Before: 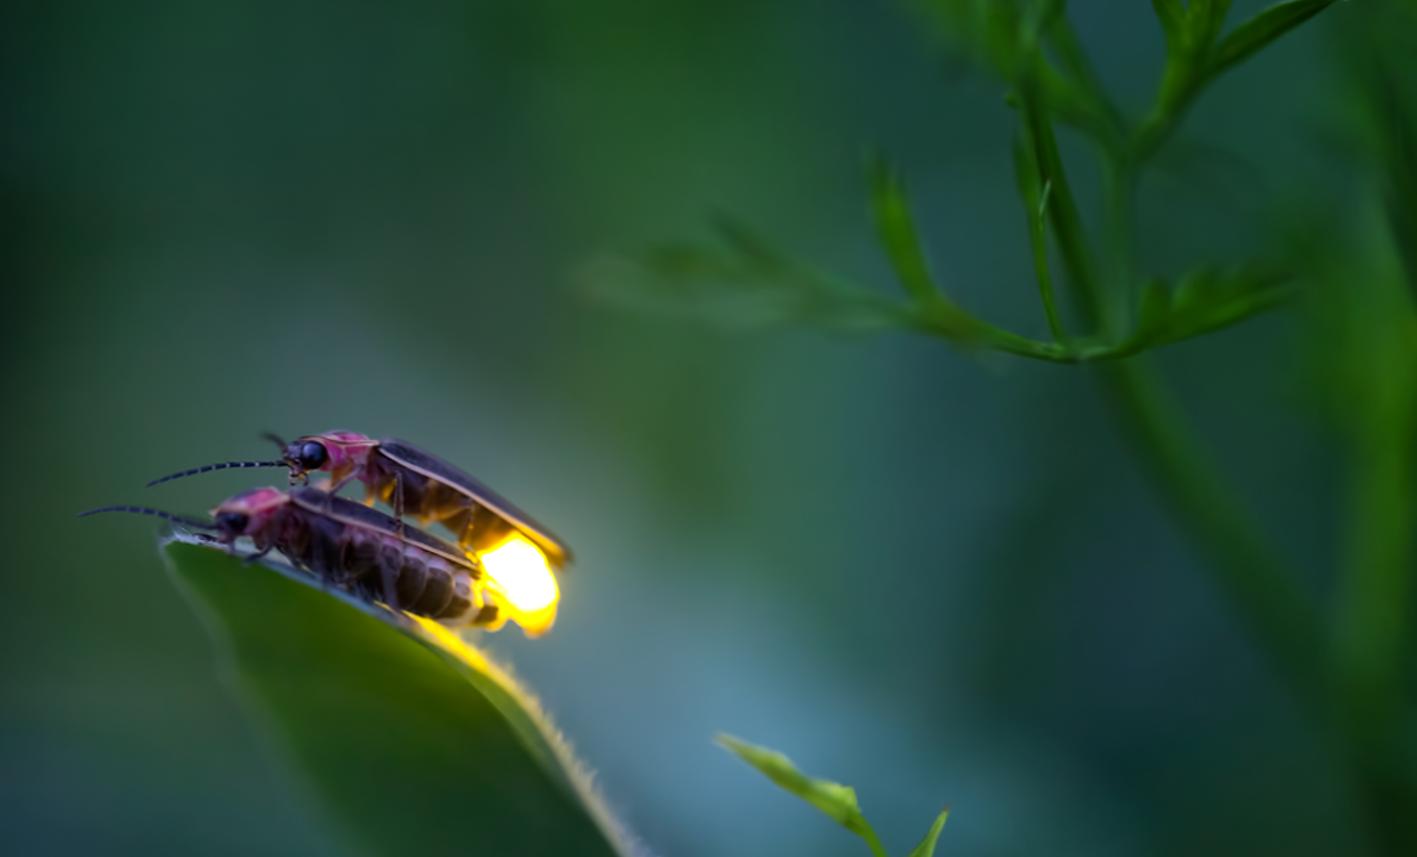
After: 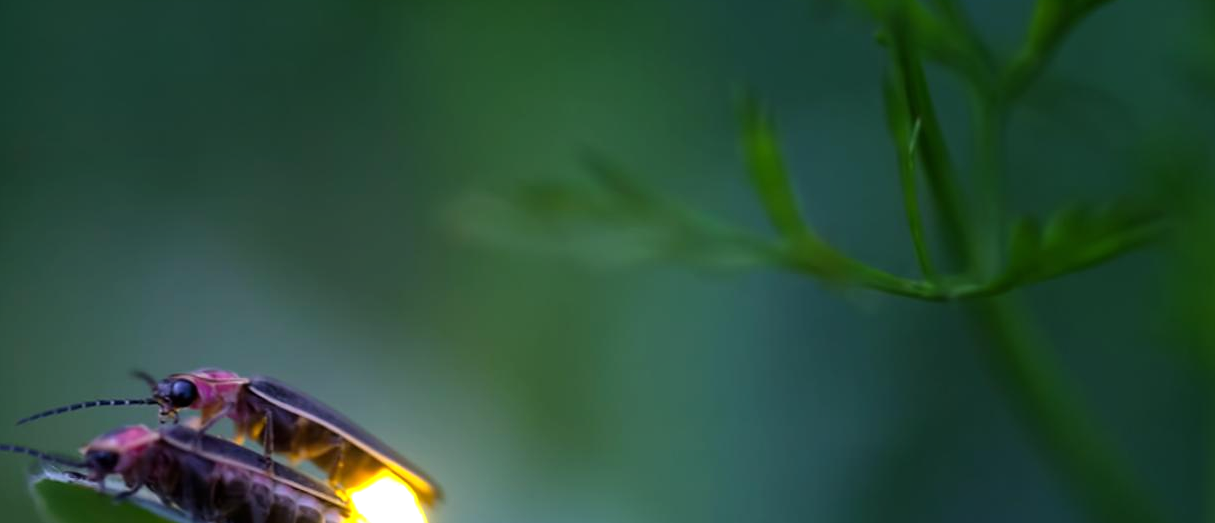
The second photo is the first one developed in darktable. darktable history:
crop and rotate: left 9.24%, top 7.257%, right 5.007%, bottom 31.703%
levels: mode automatic
tone equalizer: -8 EV -0.441 EV, -7 EV -0.427 EV, -6 EV -0.294 EV, -5 EV -0.252 EV, -3 EV 0.234 EV, -2 EV 0.353 EV, -1 EV 0.366 EV, +0 EV 0.407 EV
